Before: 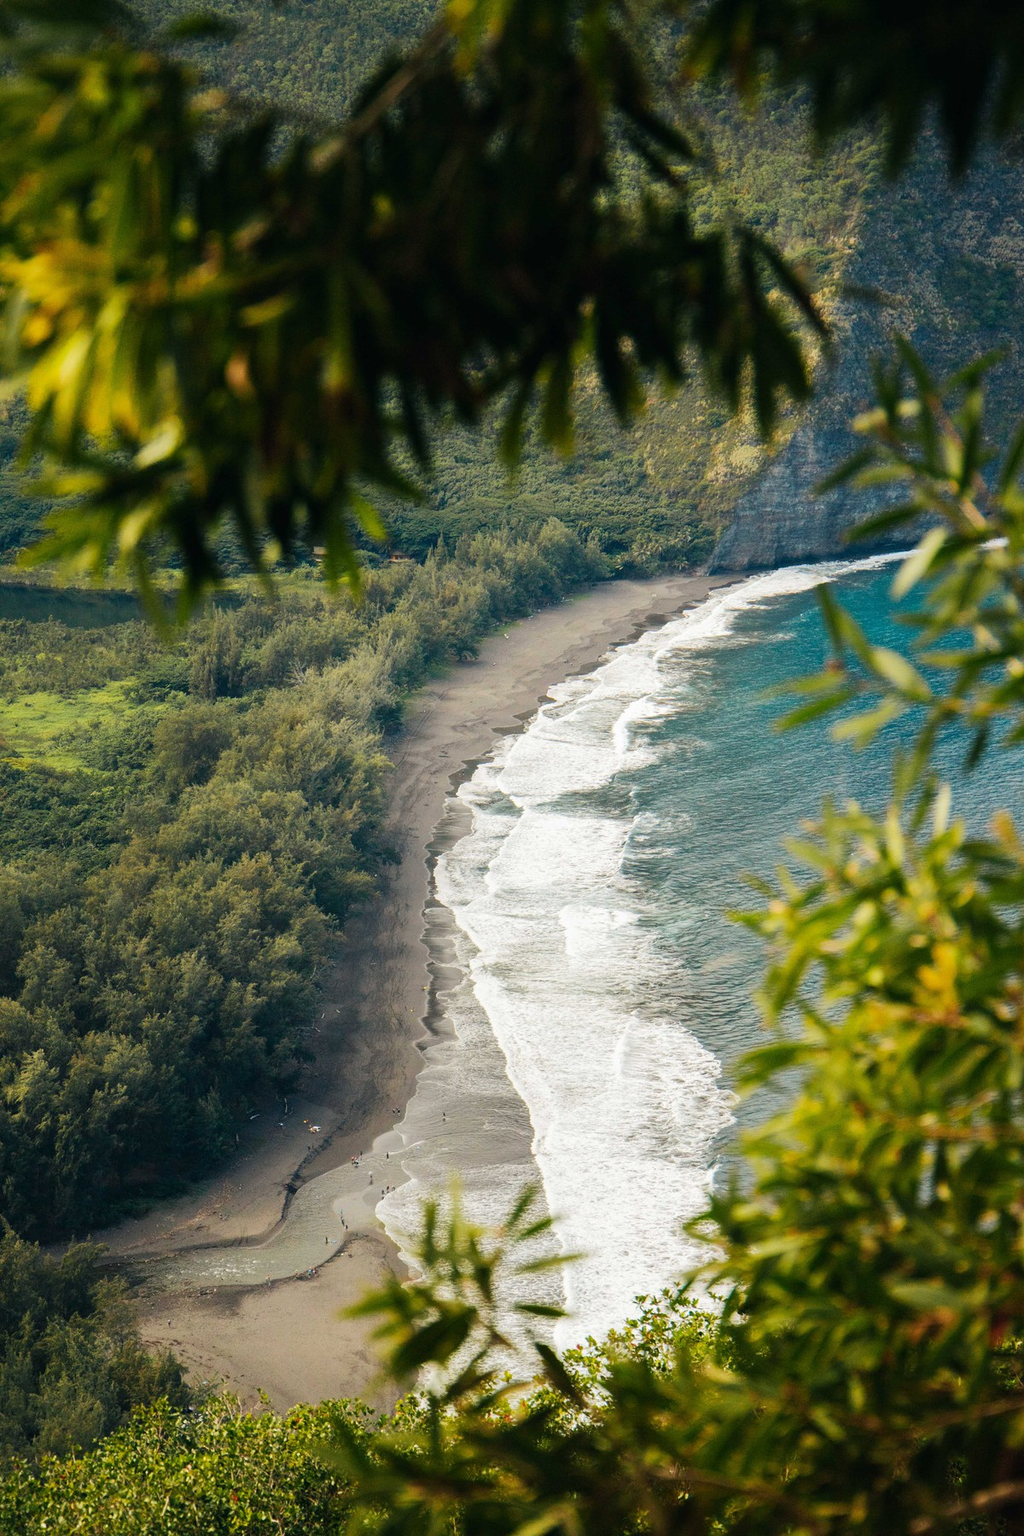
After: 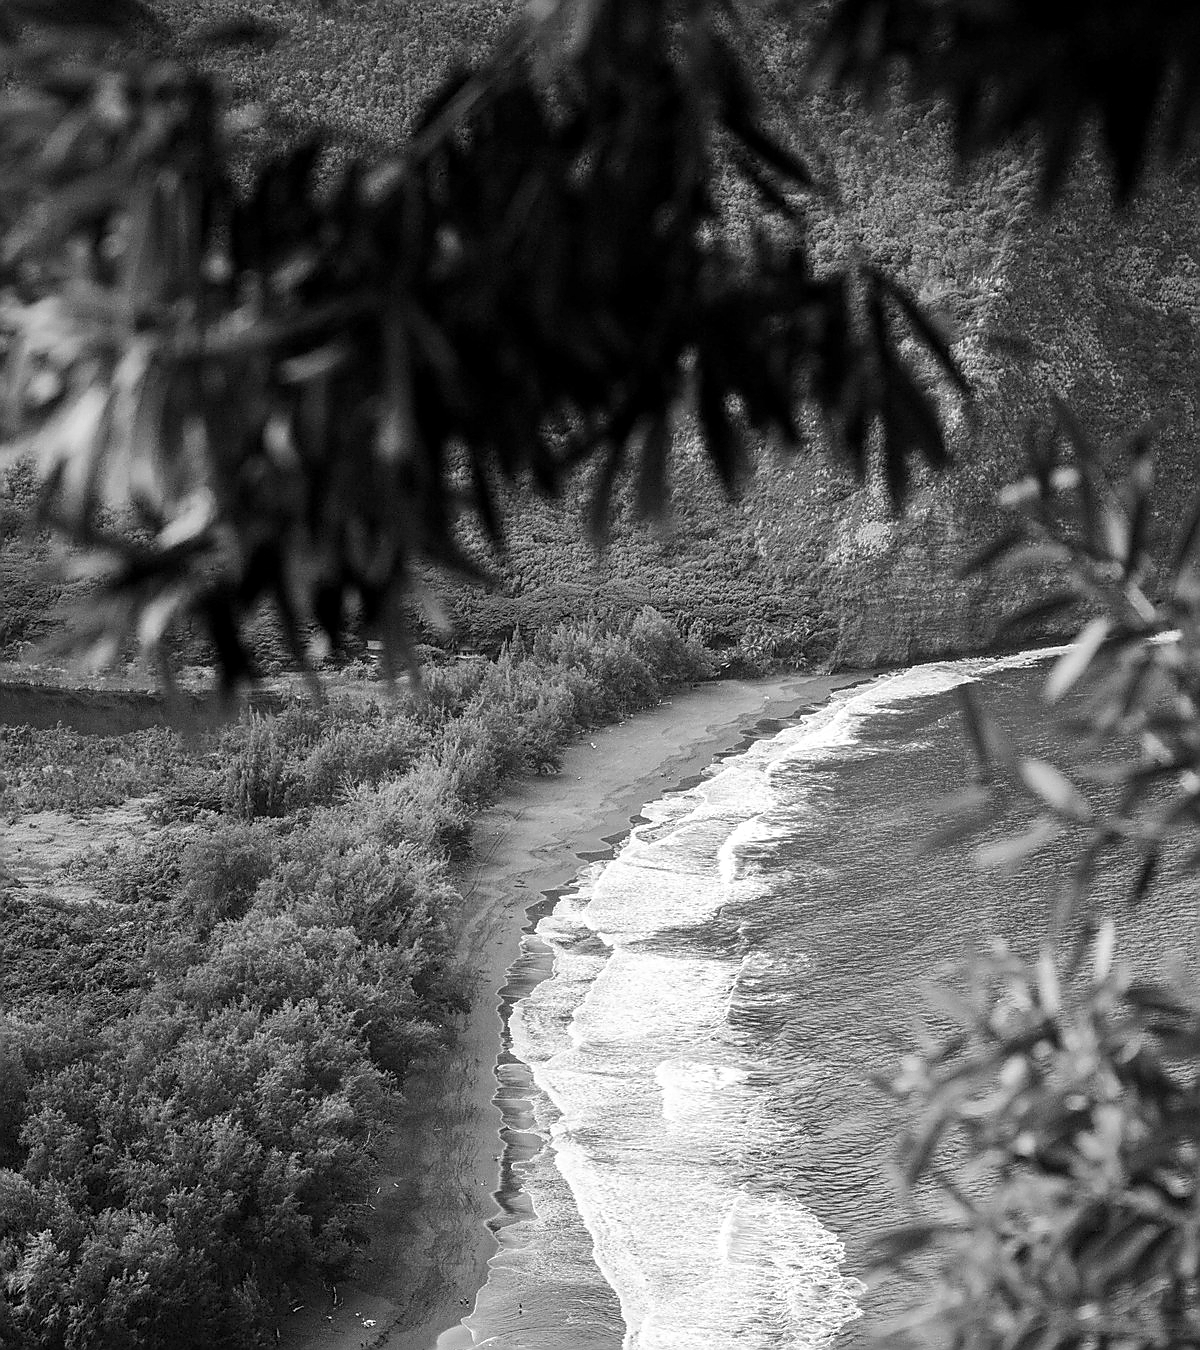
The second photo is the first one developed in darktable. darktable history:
crop: bottom 24.988%
color zones: curves: ch0 [(0, 0.6) (0.129, 0.508) (0.193, 0.483) (0.429, 0.5) (0.571, 0.5) (0.714, 0.5) (0.857, 0.5) (1, 0.6)]; ch1 [(0, 0.481) (0.112, 0.245) (0.213, 0.223) (0.429, 0.233) (0.571, 0.231) (0.683, 0.242) (0.857, 0.296) (1, 0.481)]
sharpen: radius 1.4, amount 1.25, threshold 0.7
local contrast: on, module defaults
monochrome: on, module defaults
